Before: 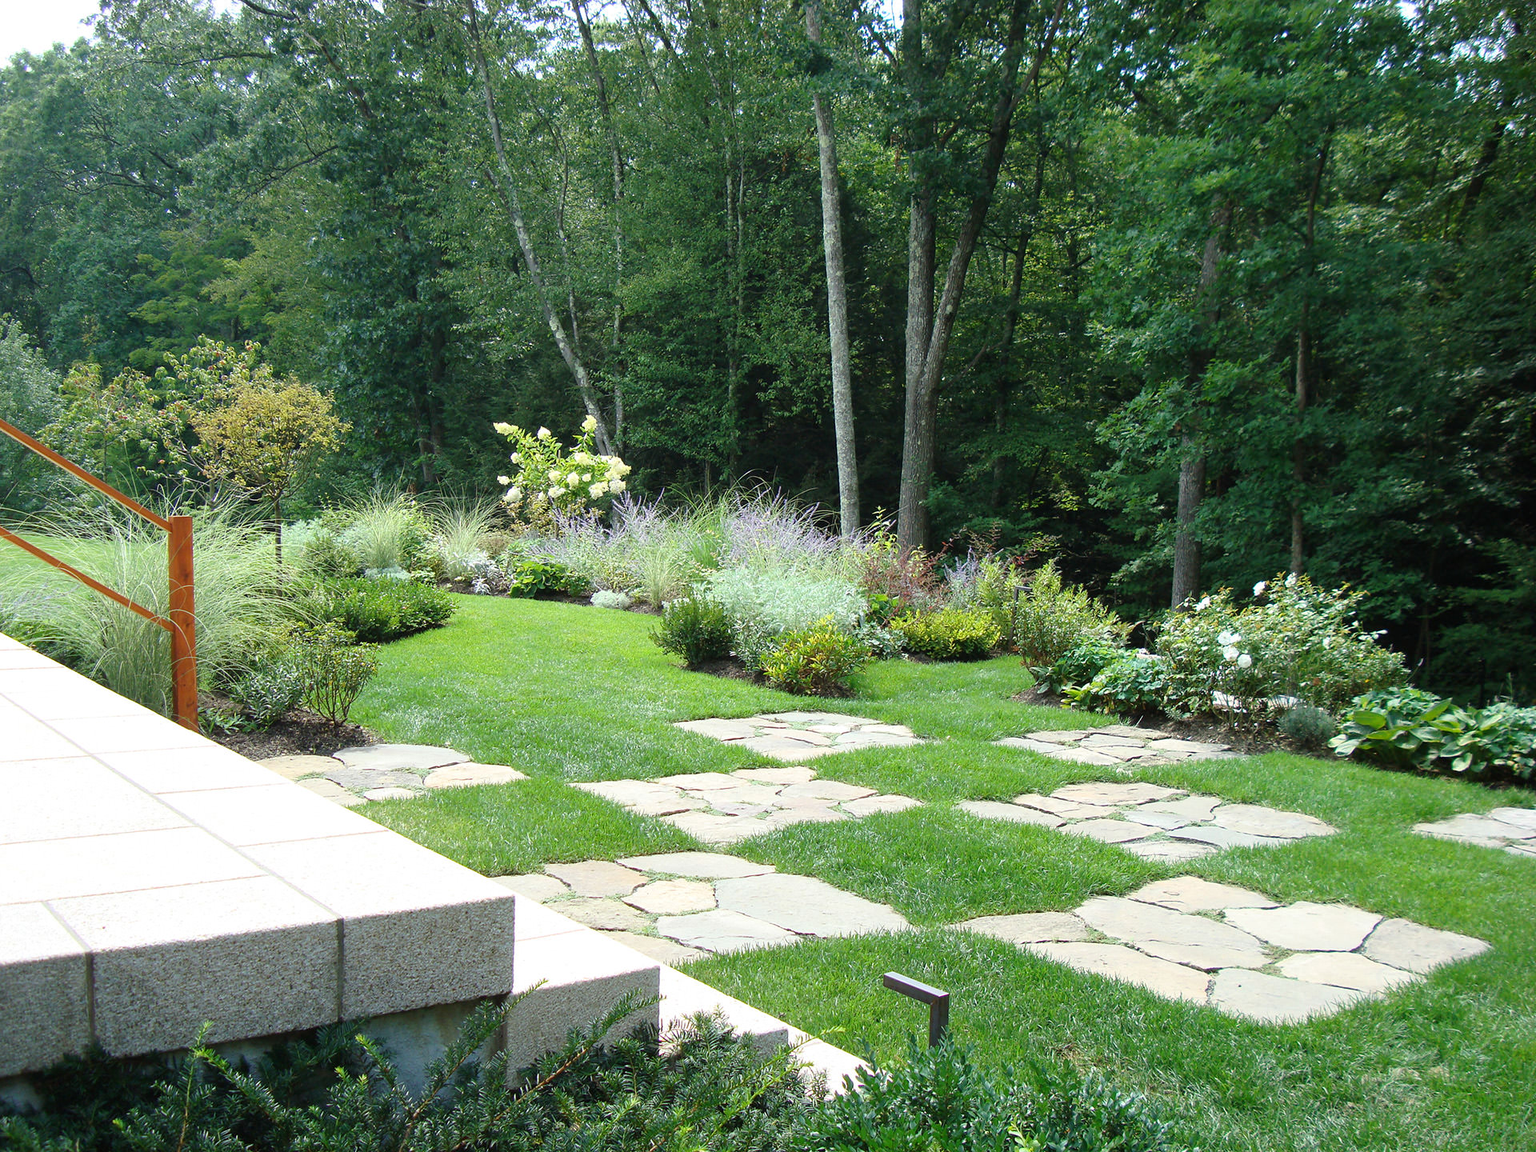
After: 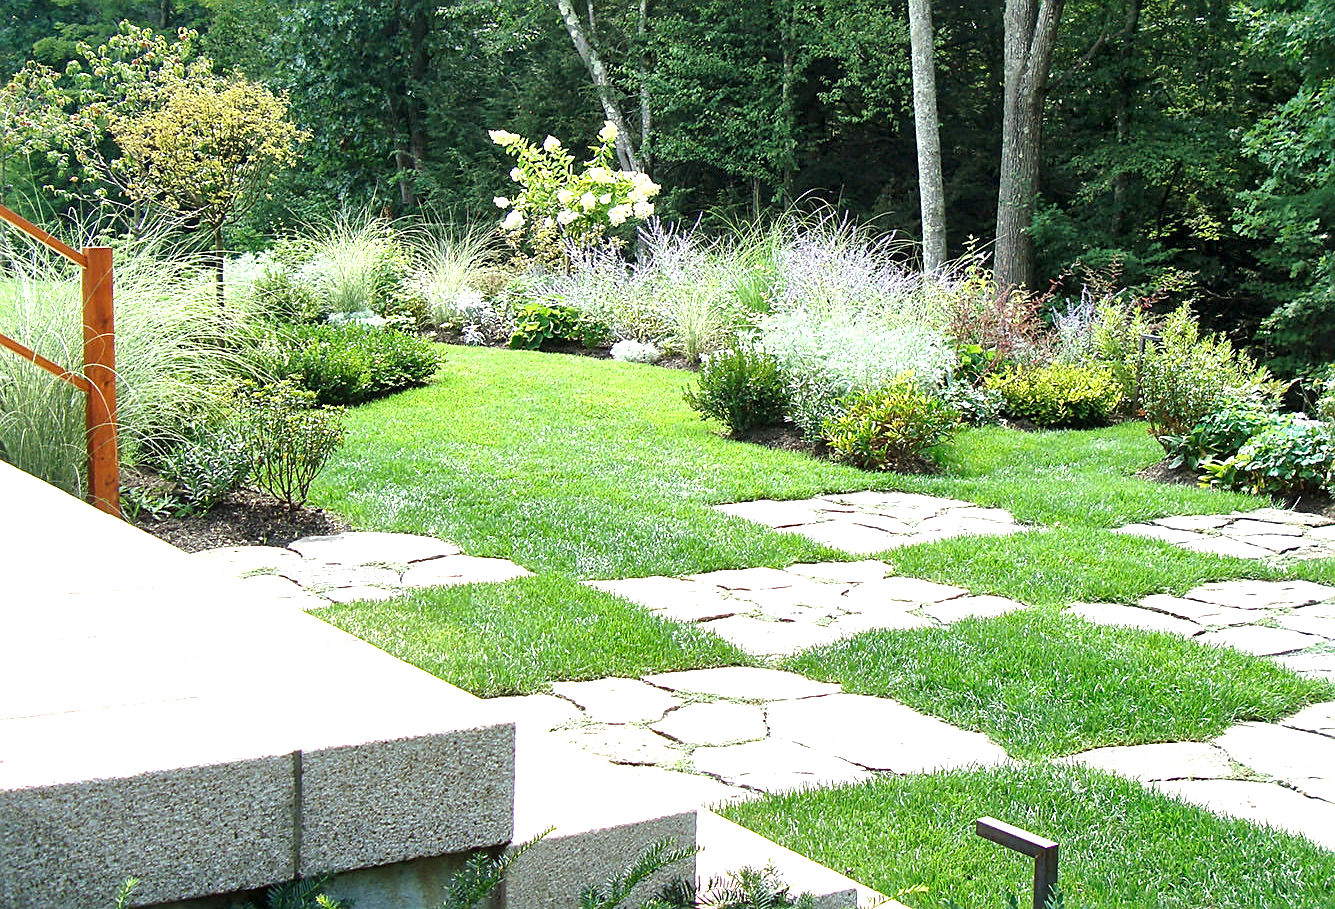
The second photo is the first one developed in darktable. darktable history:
local contrast: mode bilateral grid, contrast 25, coarseness 60, detail 152%, midtone range 0.2
exposure: exposure 0.607 EV, compensate highlight preservation false
sharpen: on, module defaults
crop: left 6.667%, top 27.681%, right 23.765%, bottom 8.689%
